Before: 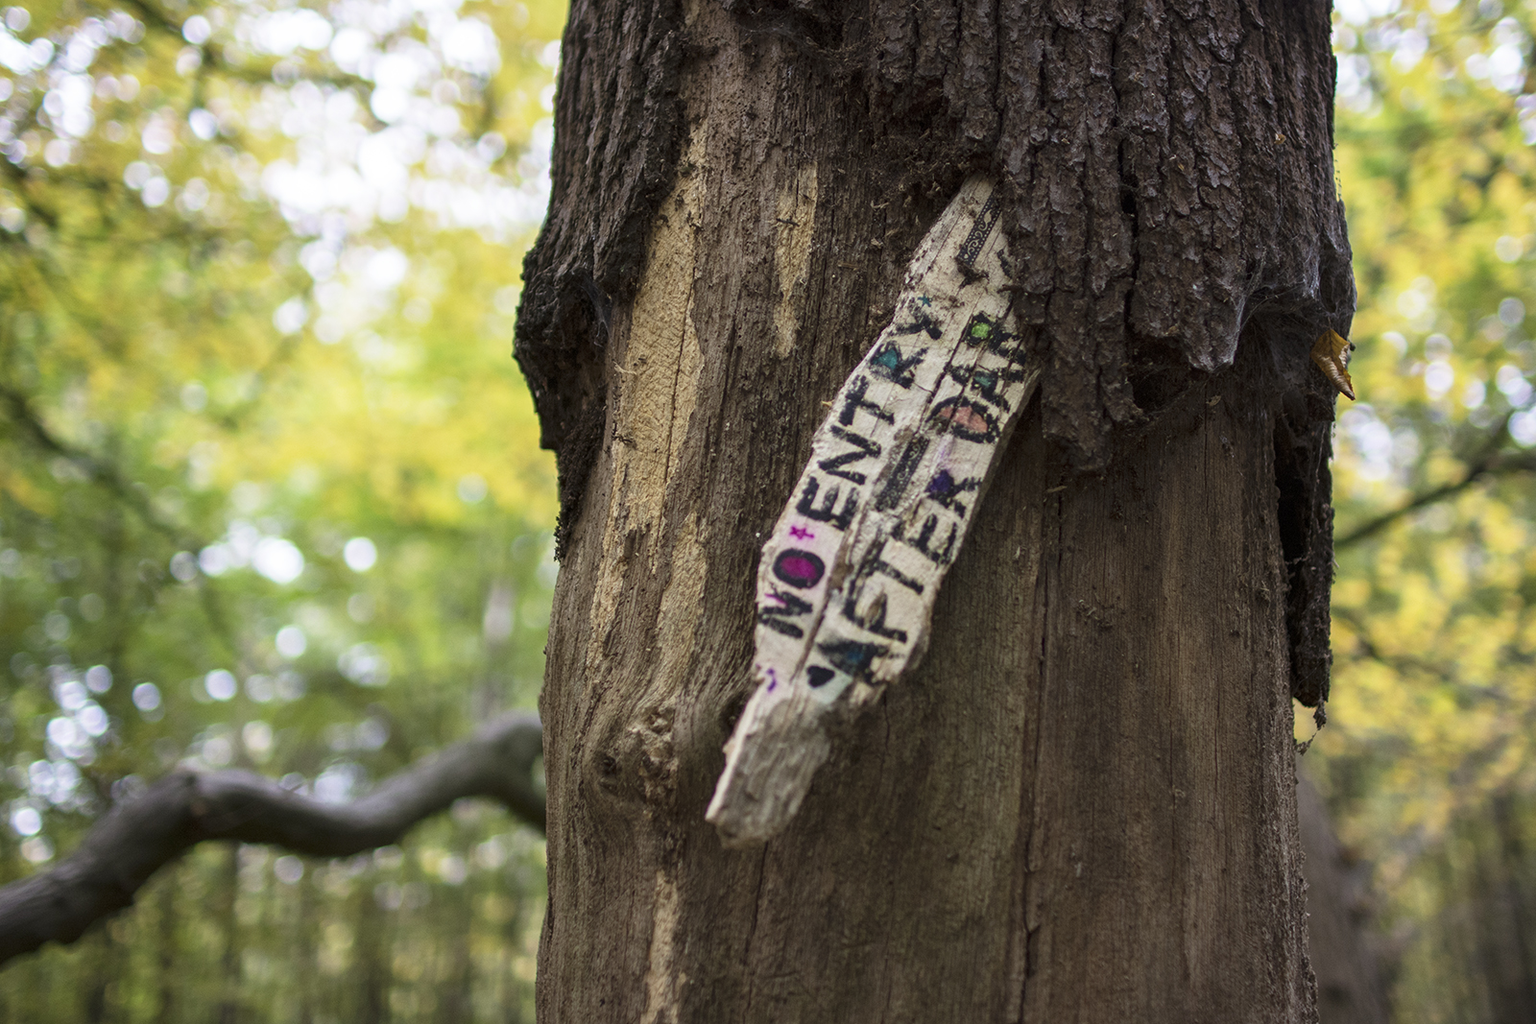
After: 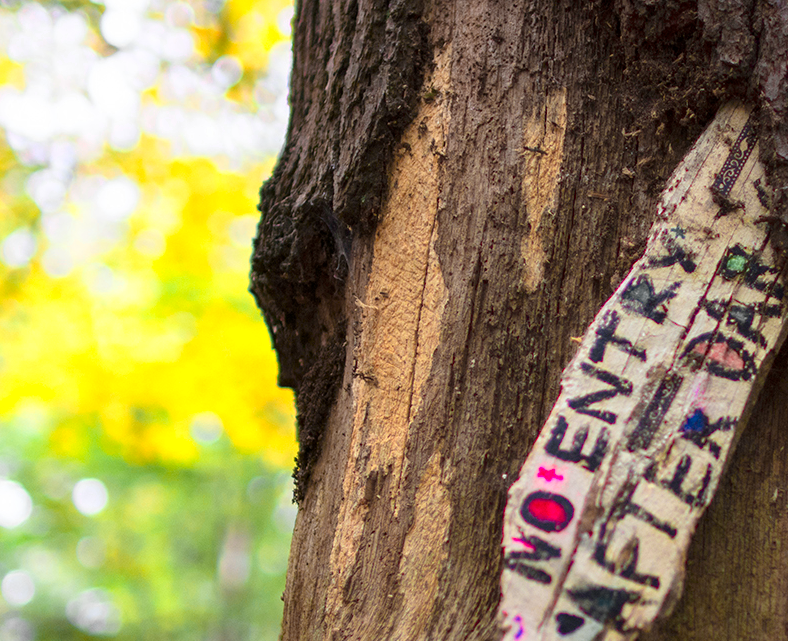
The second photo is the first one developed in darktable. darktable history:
color contrast: green-magenta contrast 1.2, blue-yellow contrast 1.2
color zones: curves: ch0 [(0.257, 0.558) (0.75, 0.565)]; ch1 [(0.004, 0.857) (0.14, 0.416) (0.257, 0.695) (0.442, 0.032) (0.736, 0.266) (0.891, 0.741)]; ch2 [(0, 0.623) (0.112, 0.436) (0.271, 0.474) (0.516, 0.64) (0.743, 0.286)]
crop: left 17.835%, top 7.675%, right 32.881%, bottom 32.213%
levels: levels [0, 0.478, 1]
